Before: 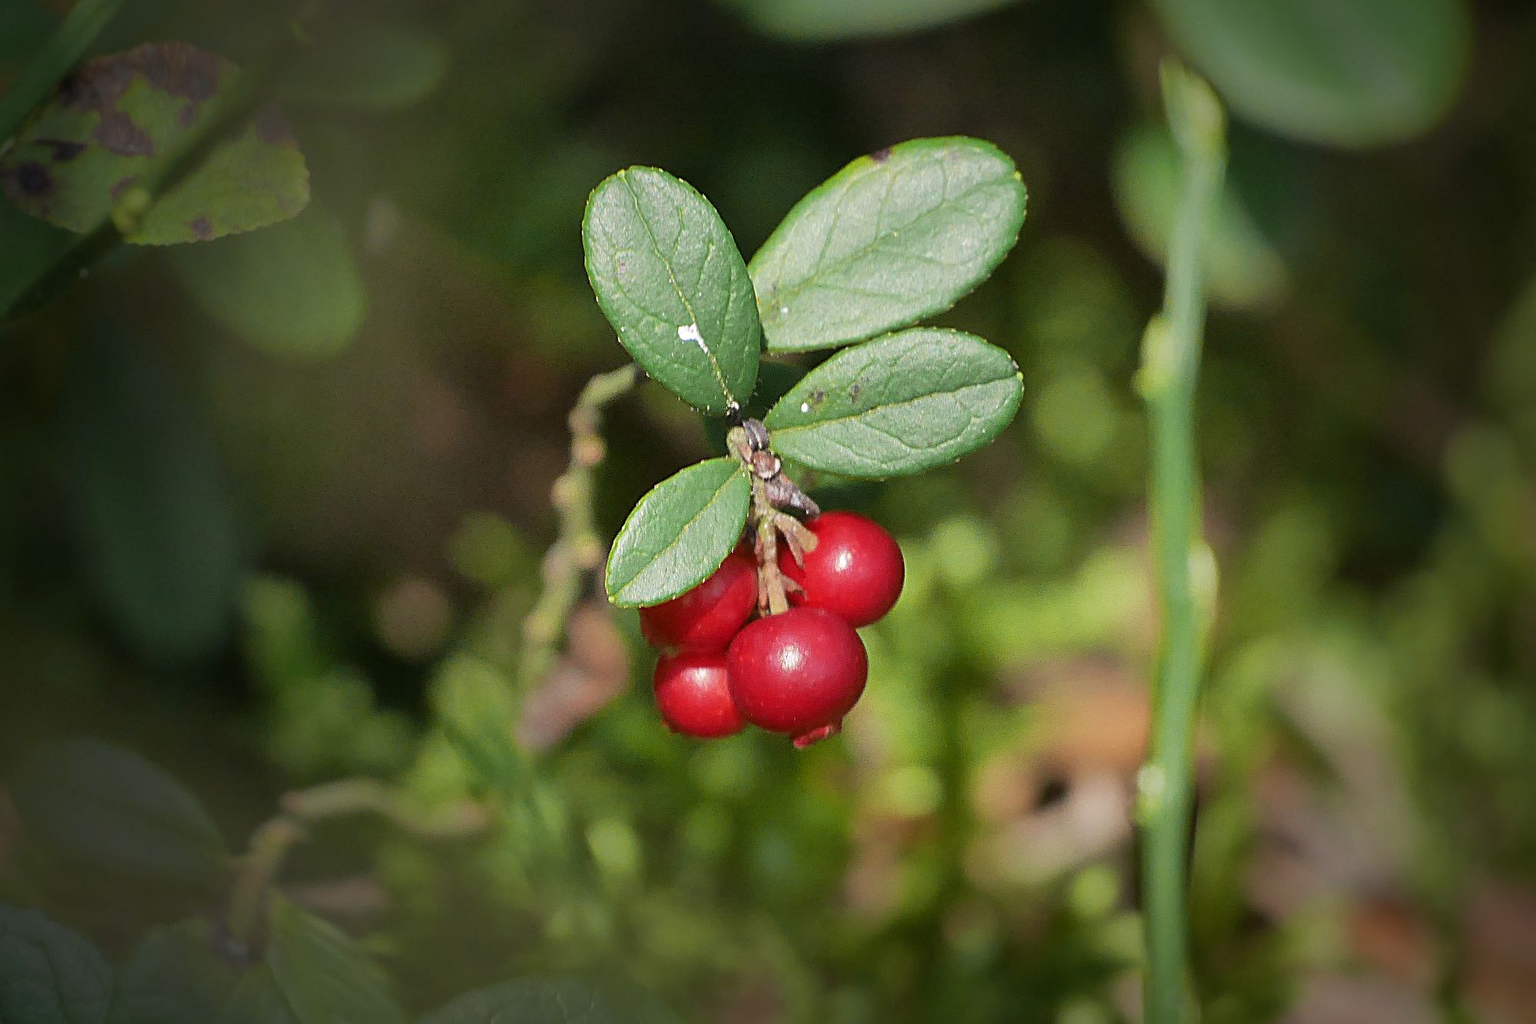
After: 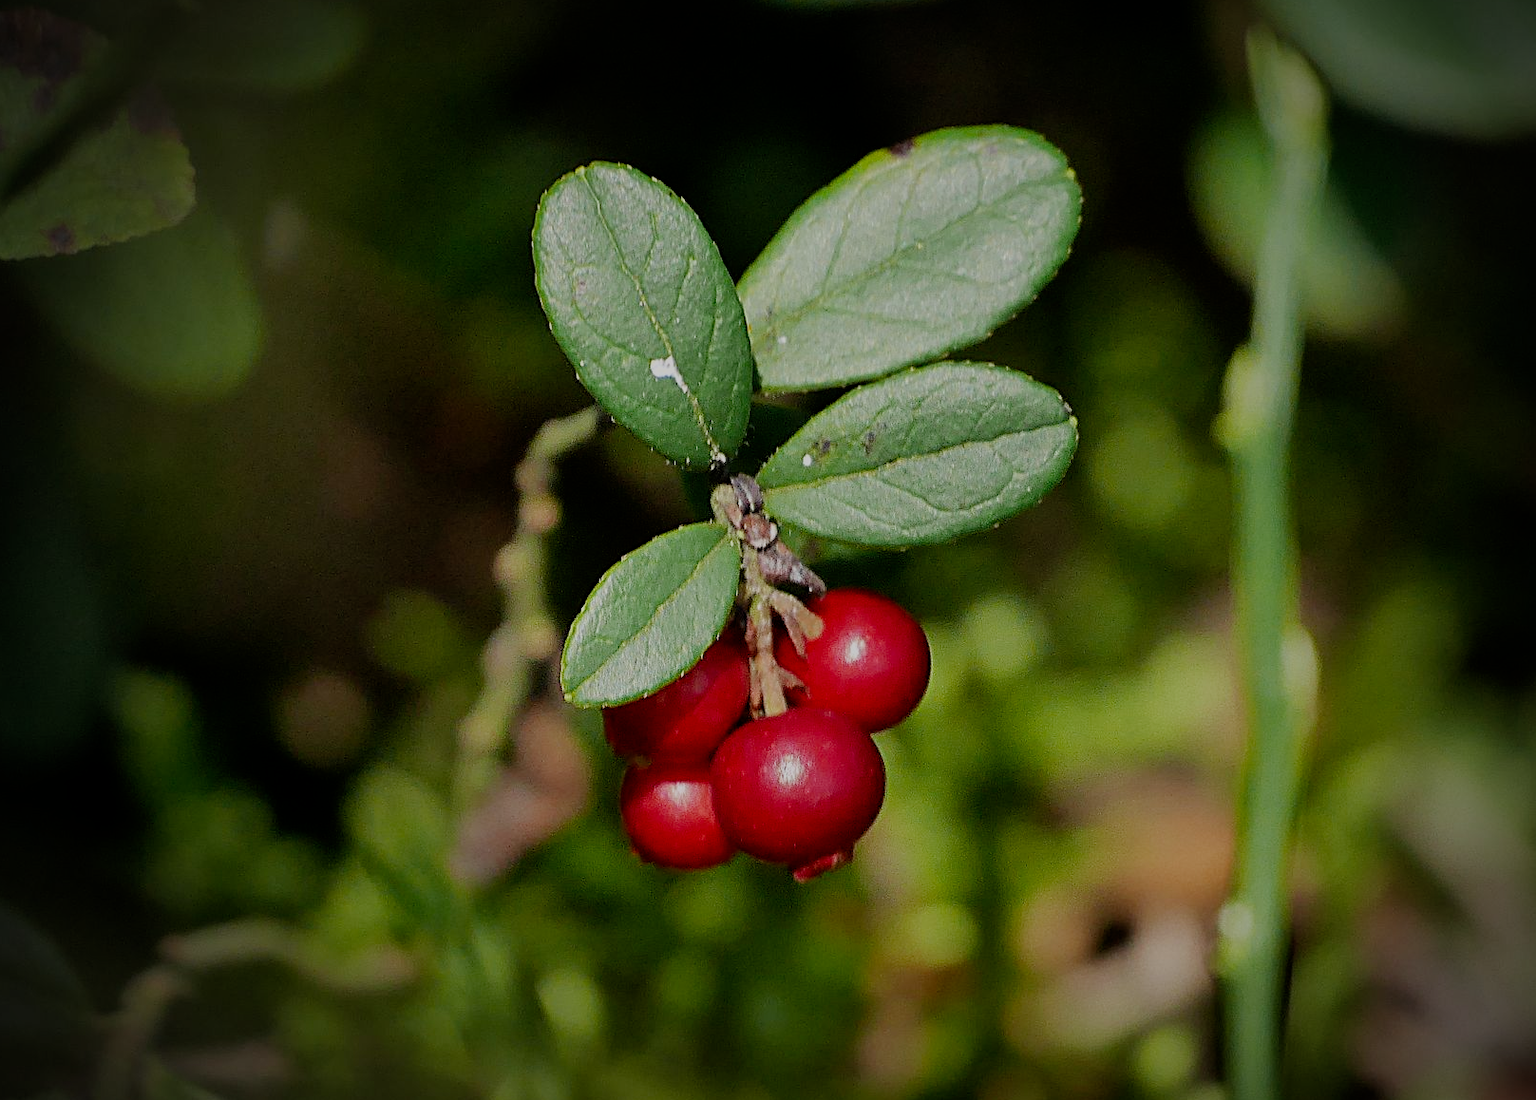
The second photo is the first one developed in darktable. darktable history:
vignetting: on, module defaults
filmic rgb: middle gray luminance 29%, black relative exposure -10.3 EV, white relative exposure 5.5 EV, threshold 6 EV, target black luminance 0%, hardness 3.95, latitude 2.04%, contrast 1.132, highlights saturation mix 5%, shadows ↔ highlights balance 15.11%, add noise in highlights 0, preserve chrominance no, color science v3 (2019), use custom middle-gray values true, iterations of high-quality reconstruction 0, contrast in highlights soft, enable highlight reconstruction true
crop: left 9.929%, top 3.475%, right 9.188%, bottom 9.529%
